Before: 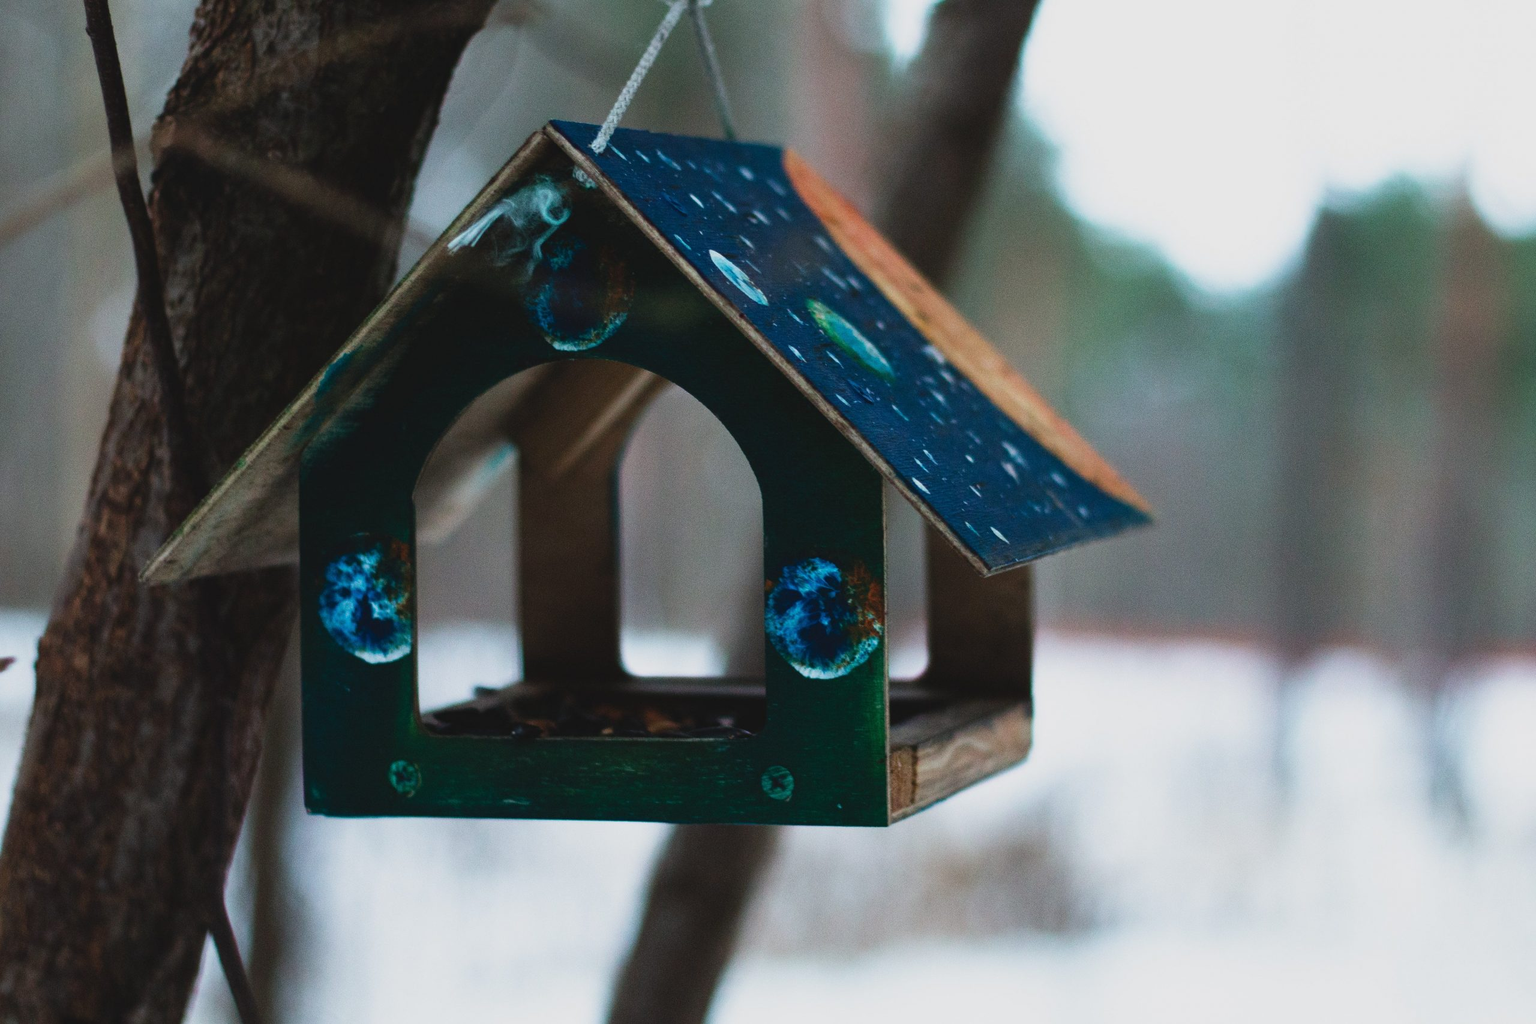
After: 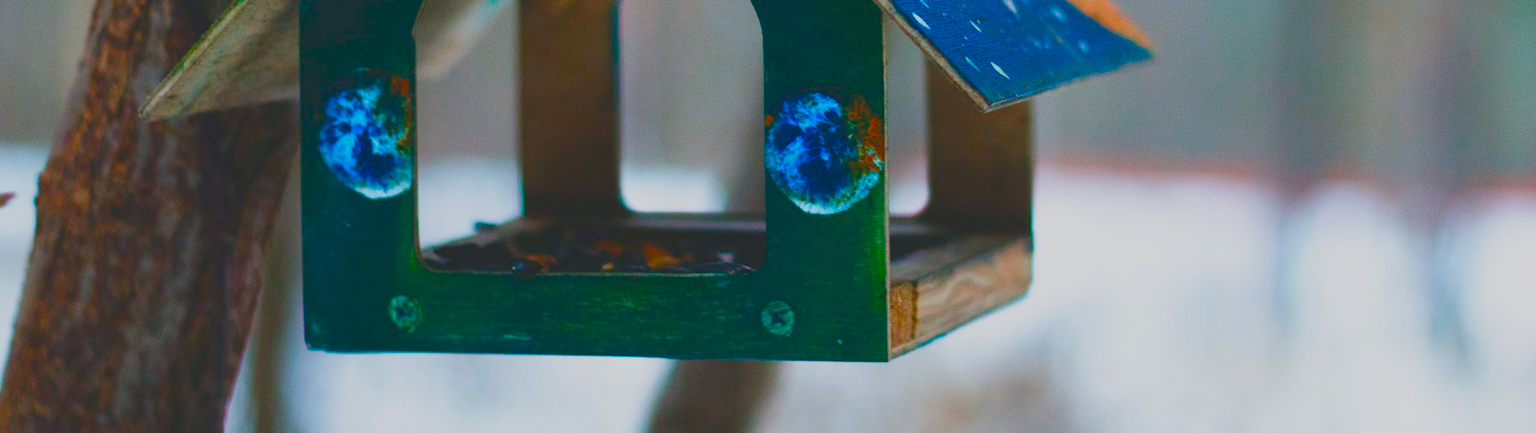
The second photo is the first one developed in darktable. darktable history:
contrast brightness saturation: saturation 0.097
tone equalizer: edges refinement/feathering 500, mask exposure compensation -1.57 EV, preserve details no
crop: top 45.453%, bottom 12.144%
exposure: black level correction 0.001, exposure 0.499 EV, compensate highlight preservation false
color balance rgb: shadows lift › chroma 2.014%, shadows lift › hue 216.69°, linear chroma grading › global chroma 20.403%, perceptual saturation grading › global saturation 25.722%, perceptual saturation grading › highlights -27.742%, perceptual saturation grading › shadows 34.128%, contrast -29.625%
